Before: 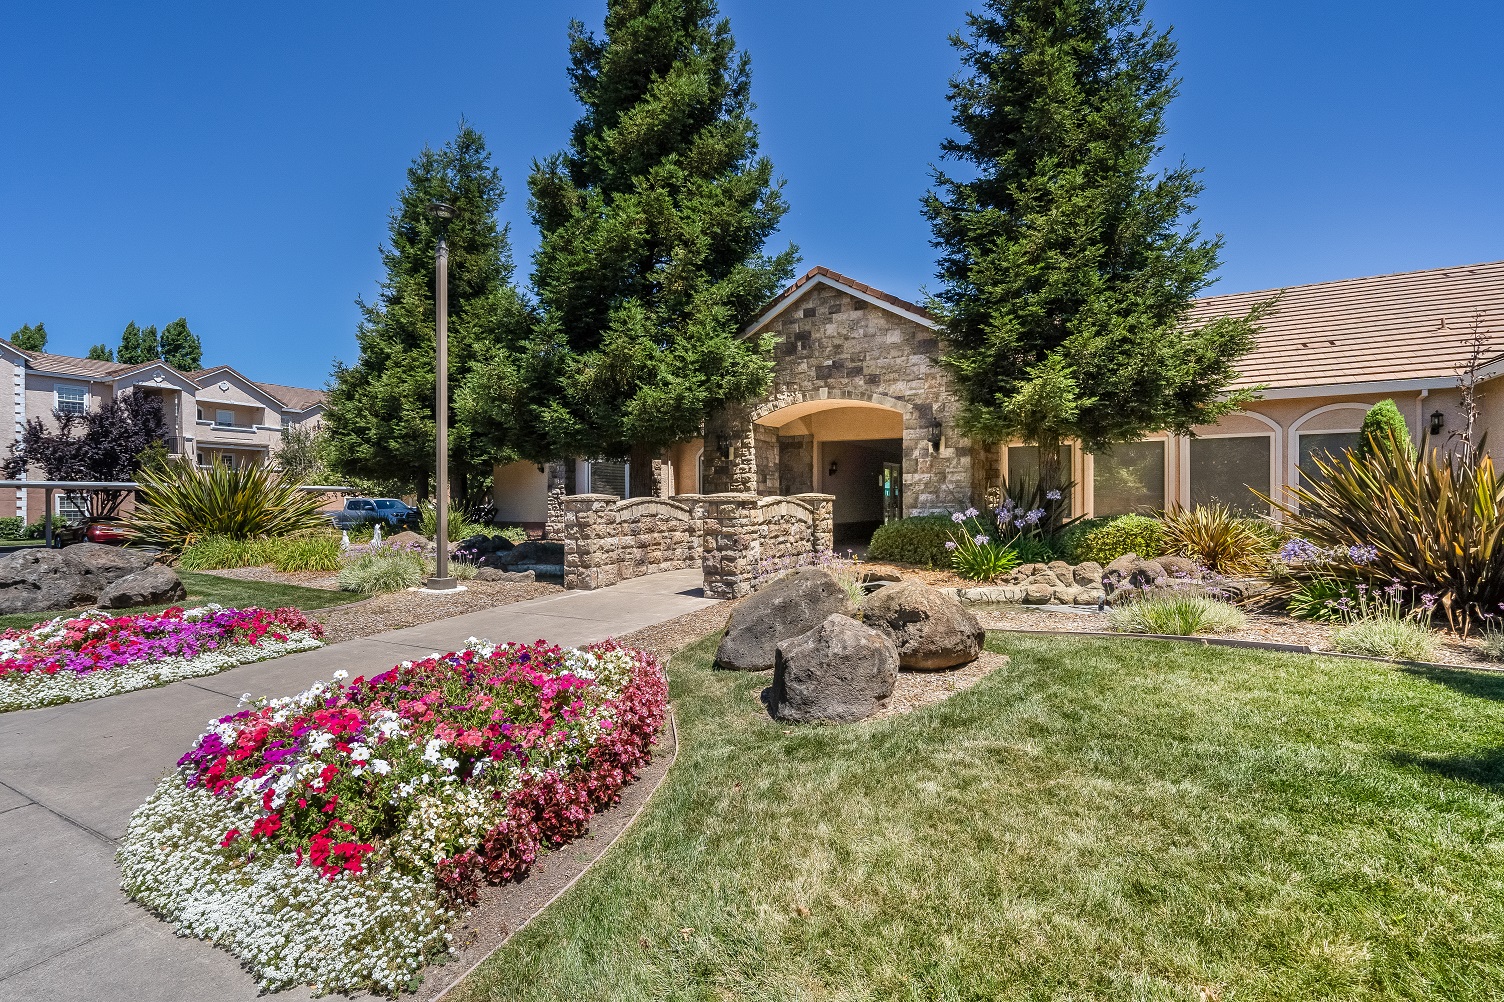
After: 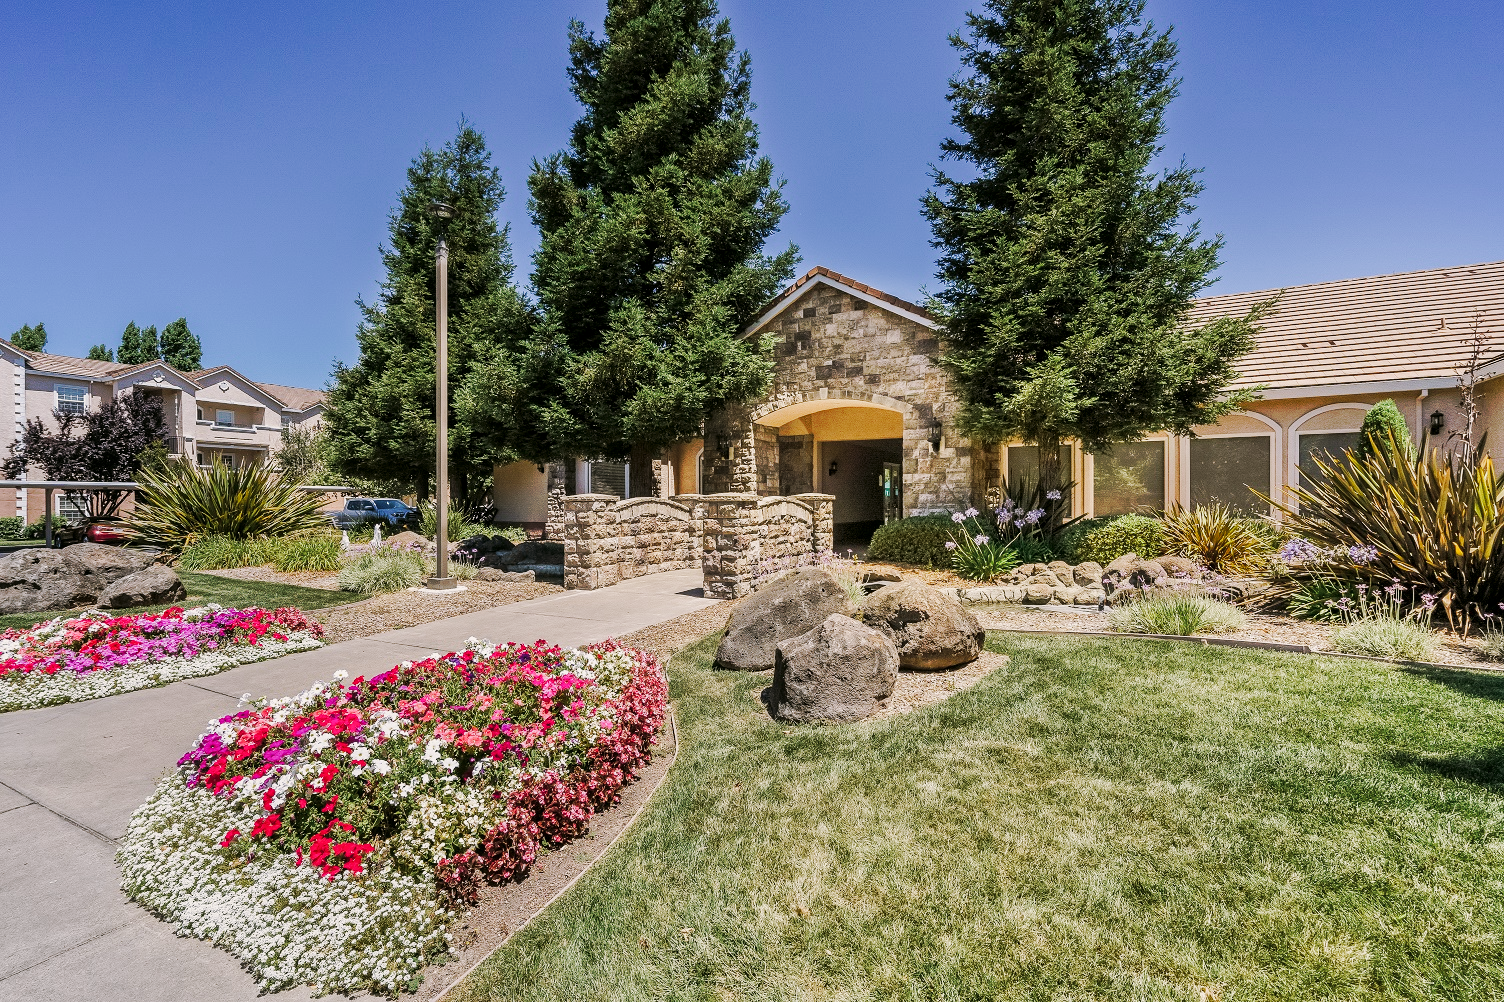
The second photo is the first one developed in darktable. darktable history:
tone curve: curves: ch0 [(0, 0) (0.003, 0.003) (0.011, 0.011) (0.025, 0.024) (0.044, 0.042) (0.069, 0.066) (0.1, 0.095) (0.136, 0.129) (0.177, 0.168) (0.224, 0.213) (0.277, 0.263) (0.335, 0.318) (0.399, 0.379) (0.468, 0.444) (0.543, 0.557) (0.623, 0.635) (0.709, 0.718) (0.801, 0.807) (0.898, 0.901) (1, 1)], preserve colors none
color look up table: target L [92.74, 90.46, 91.81, 84.78, 90.28, 59.68, 63.5, 67.95, 53.33, 45.96, 34.37, 21.69, 200, 79.65, 78.84, 76.8, 69.2, 72.52, 62.23, 62.5, 52.82, 51.6, 49.27, 48.67, 44.75, 33.84, 13.87, 94.57, 88.44, 71.11, 72.76, 75.23, 60.56, 61.39, 50.08, 46.06, 39.2, 44.53, 33.78, 39.17, 37.1, 17.51, 6.387, 89.33, 75.34, 66.17, 58.67, 49.78, 10.89], target a [-6.034, -18.17, -8.257, -27.69, -25.26, -42.2, -19.16, -3.836, -41.93, -29.01, -21.74, -19.01, 0, 19.96, 10.97, 34.99, 41.65, 7.579, 62.71, -0.374, 78.38, 36.14, 31, 74.38, 13, 57.3, 23.81, 1.923, 14.31, 41.55, 24.41, 41.81, 76.39, 25.04, 25.94, 69.83, 9.732, 56.9, 0.383, 64.38, 34.86, 27.35, 12.55, -21.57, -14.24, 0.587, -33.77, -19.59, -9.952], target b [19.61, 32.38, 41.02, 22.74, 9.375, 44.18, 23.23, 68.07, 33.99, 40.33, 8.106, 21.08, 0, 27.06, 76.84, 9.975, 49.22, 3.945, 24.73, 42.46, 66.94, 21.18, 56.8, 33.77, 37.27, 48.57, 15.9, 2.82, -9.74, -13.39, -32.13, -28.45, -19.31, -50.75, -18.31, -35.68, -49.58, -59.58, 5.959, 5.412, -62.19, -50.48, -4.032, -6.545, -11.44, -29.66, 3.838, -24.28, 1.432], num patches 49
